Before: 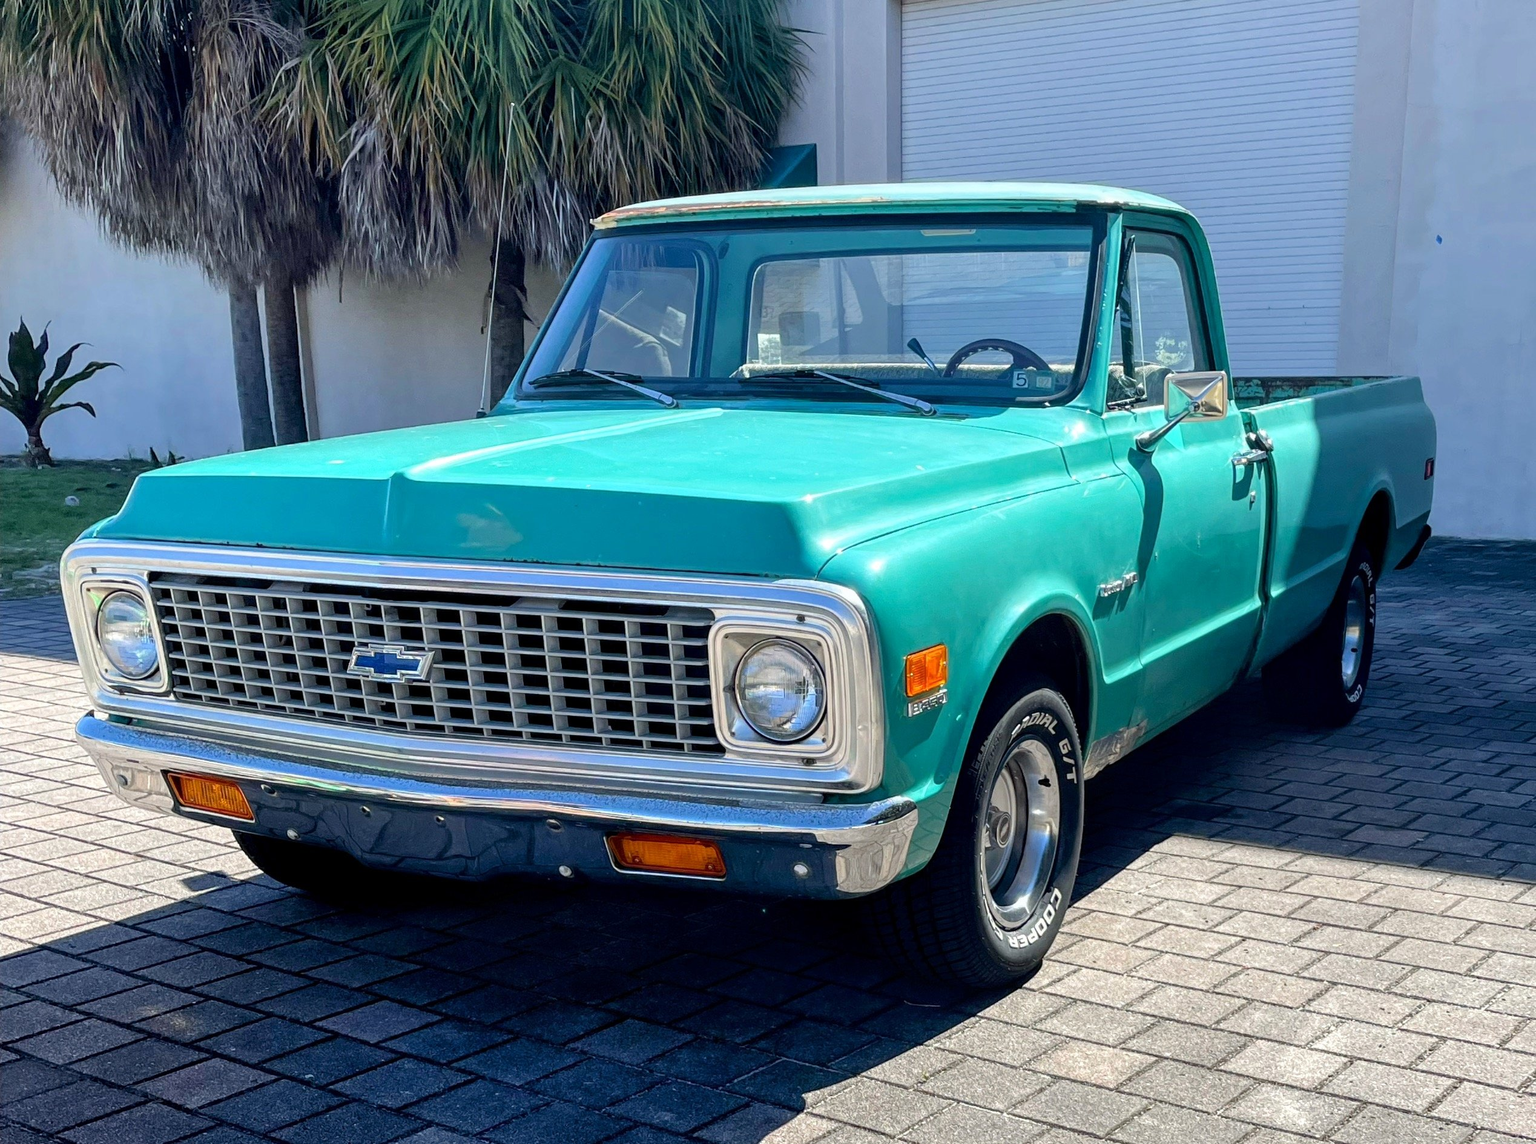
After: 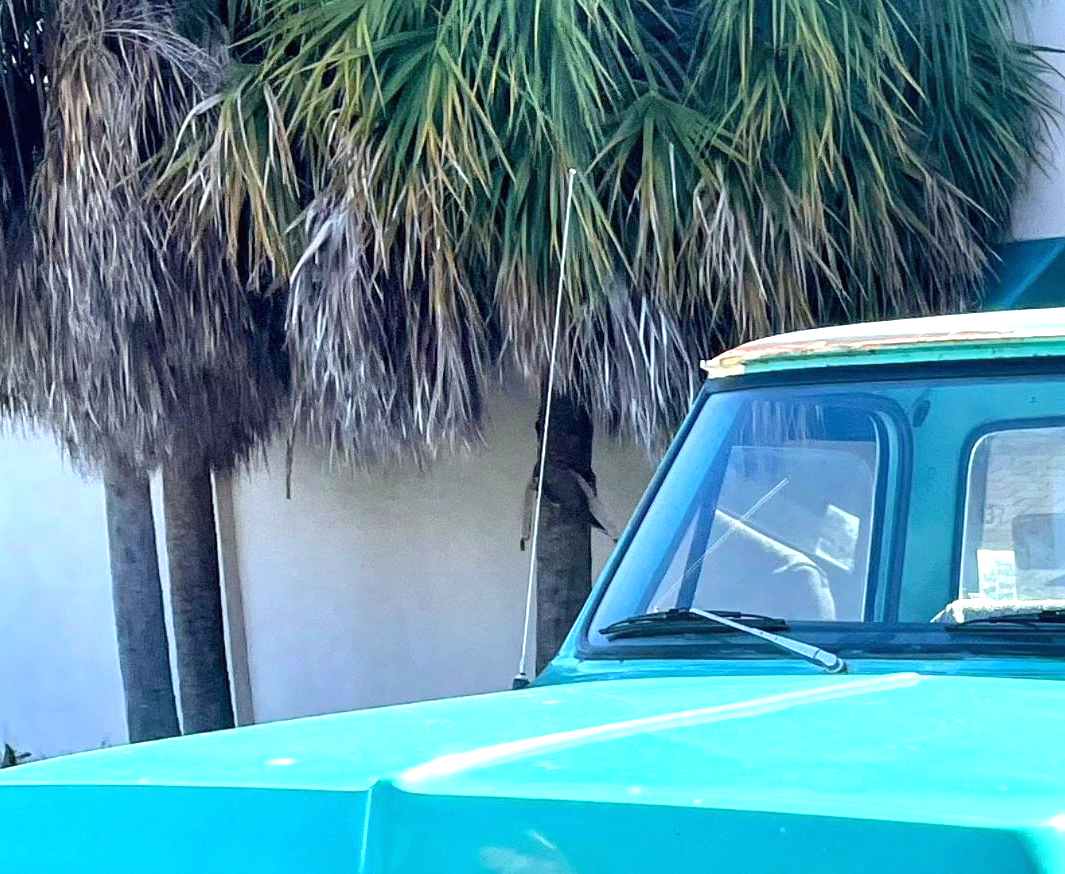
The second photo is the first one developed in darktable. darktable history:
crop and rotate: left 10.817%, top 0.062%, right 47.194%, bottom 53.626%
exposure: black level correction 0, exposure 1.1 EV, compensate exposure bias true, compensate highlight preservation false
